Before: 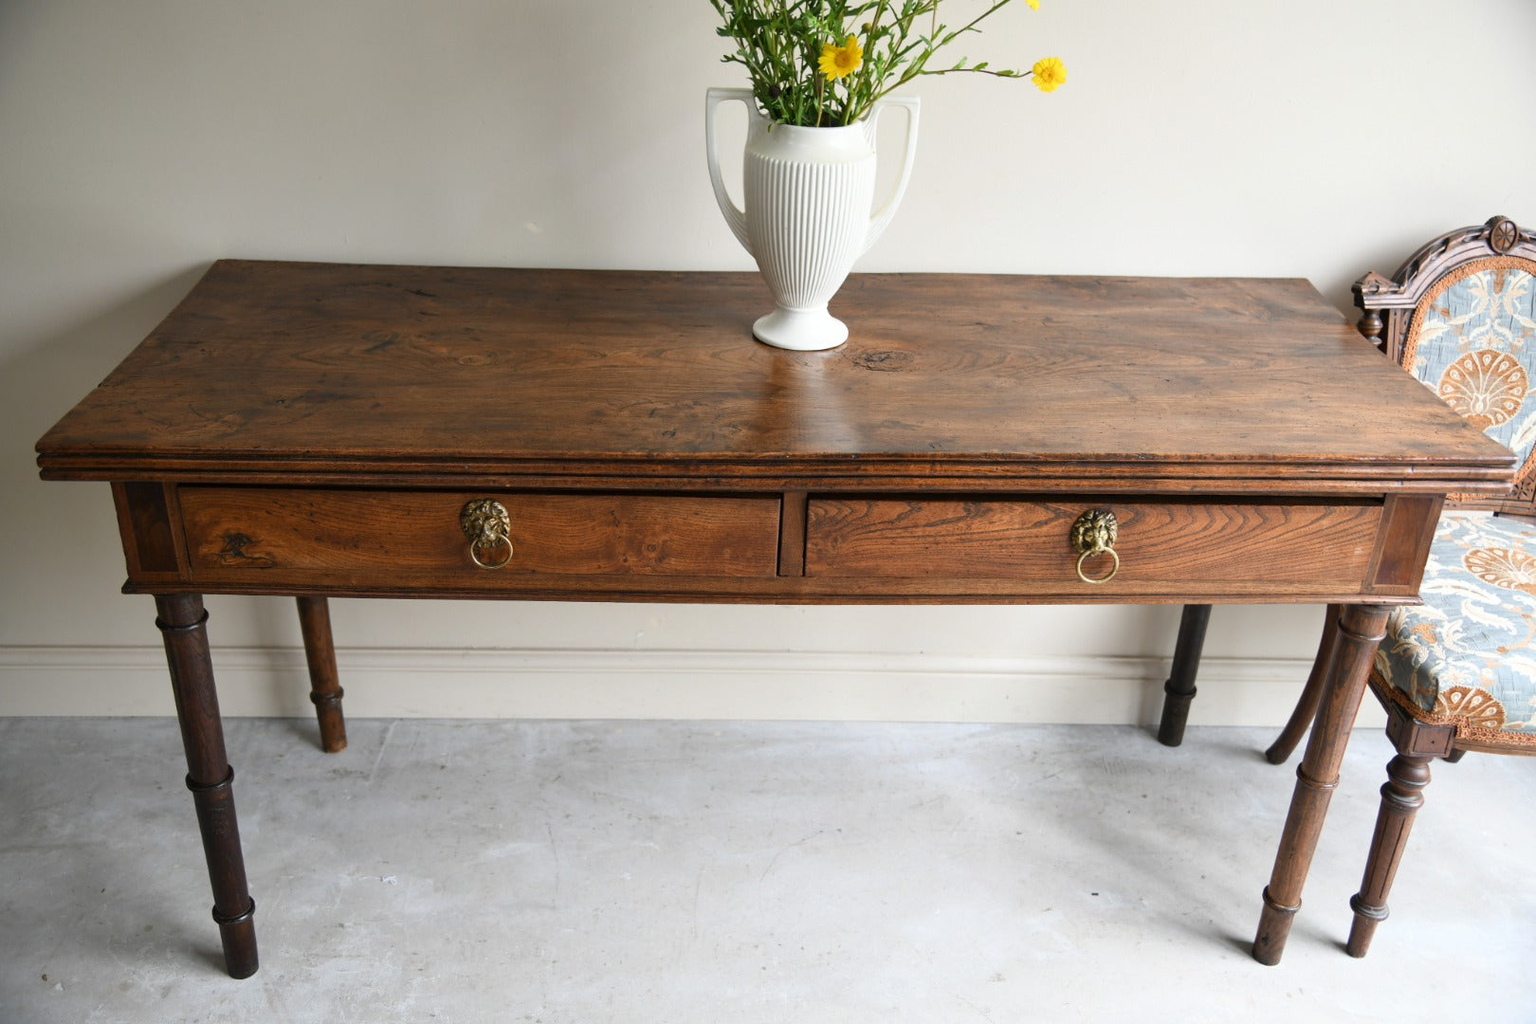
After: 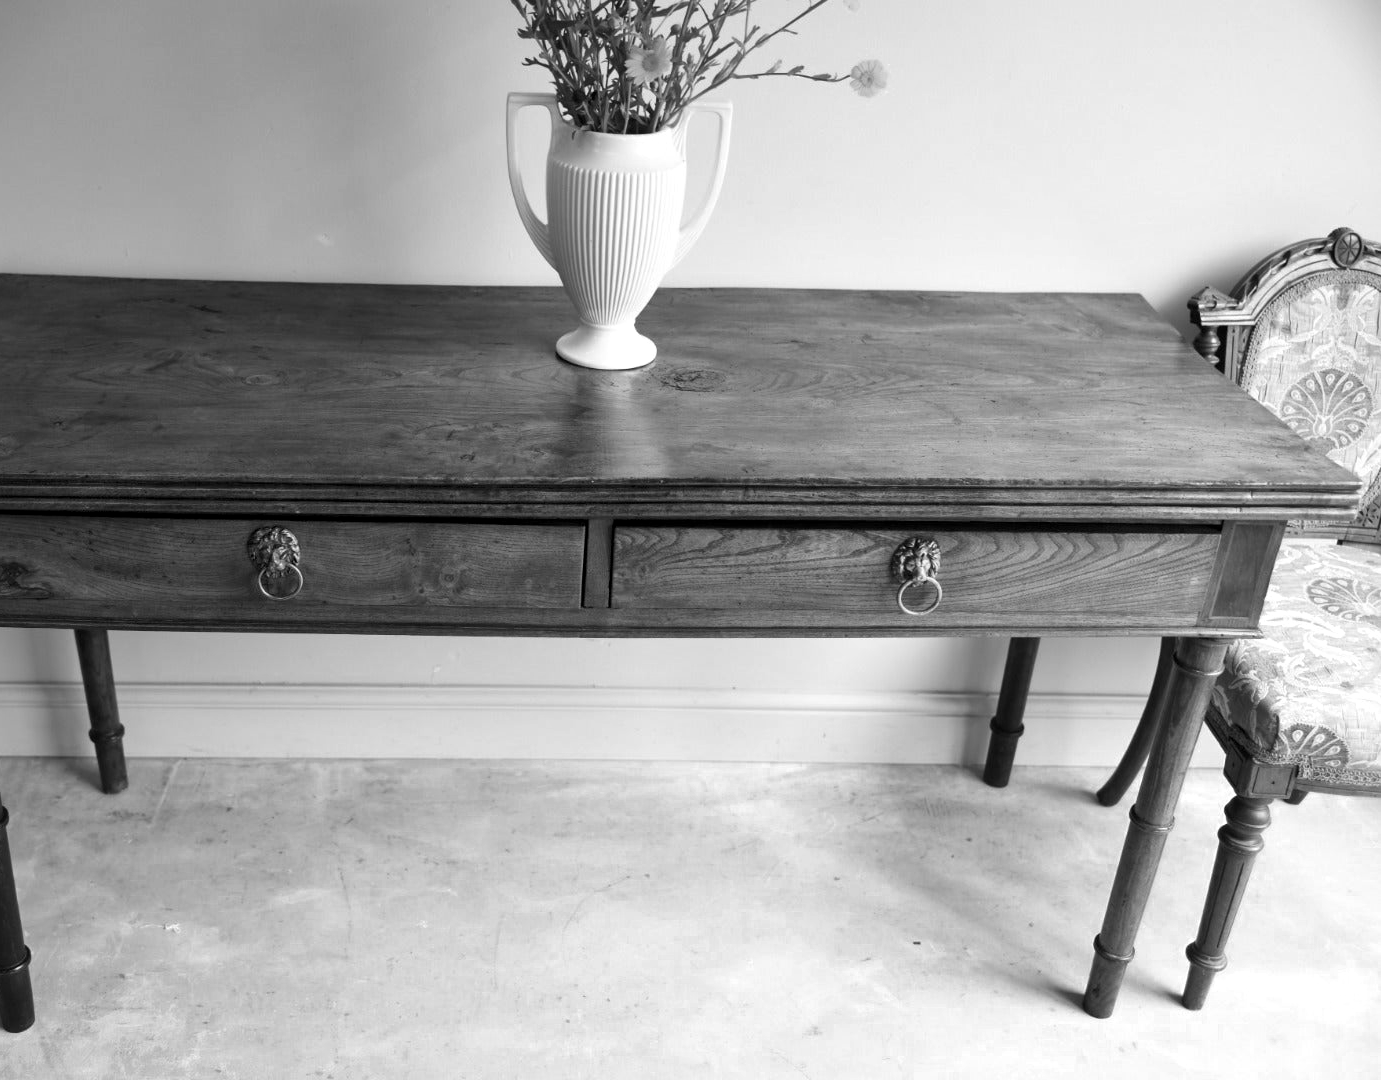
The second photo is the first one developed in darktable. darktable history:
color zones: curves: ch0 [(0, 0.613) (0.01, 0.613) (0.245, 0.448) (0.498, 0.529) (0.642, 0.665) (0.879, 0.777) (0.99, 0.613)]; ch1 [(0, 0) (0.143, 0) (0.286, 0) (0.429, 0) (0.571, 0) (0.714, 0) (0.857, 0)]
vignetting: fall-off start 116.56%, fall-off radius 59.23%, brightness -0.567, saturation 0.001, unbound false
crop and rotate: left 14.699%
local contrast: mode bilateral grid, contrast 25, coarseness 50, detail 122%, midtone range 0.2
